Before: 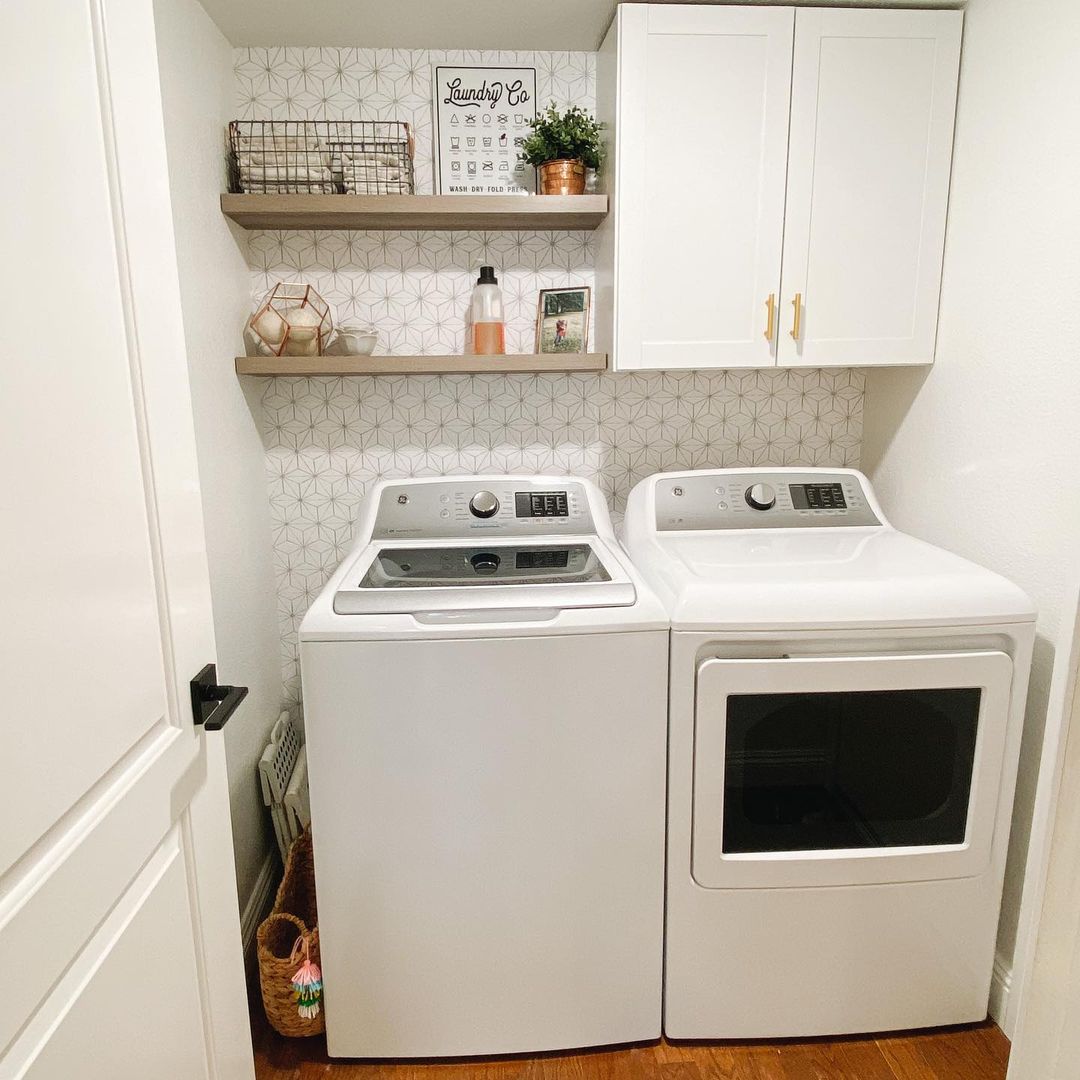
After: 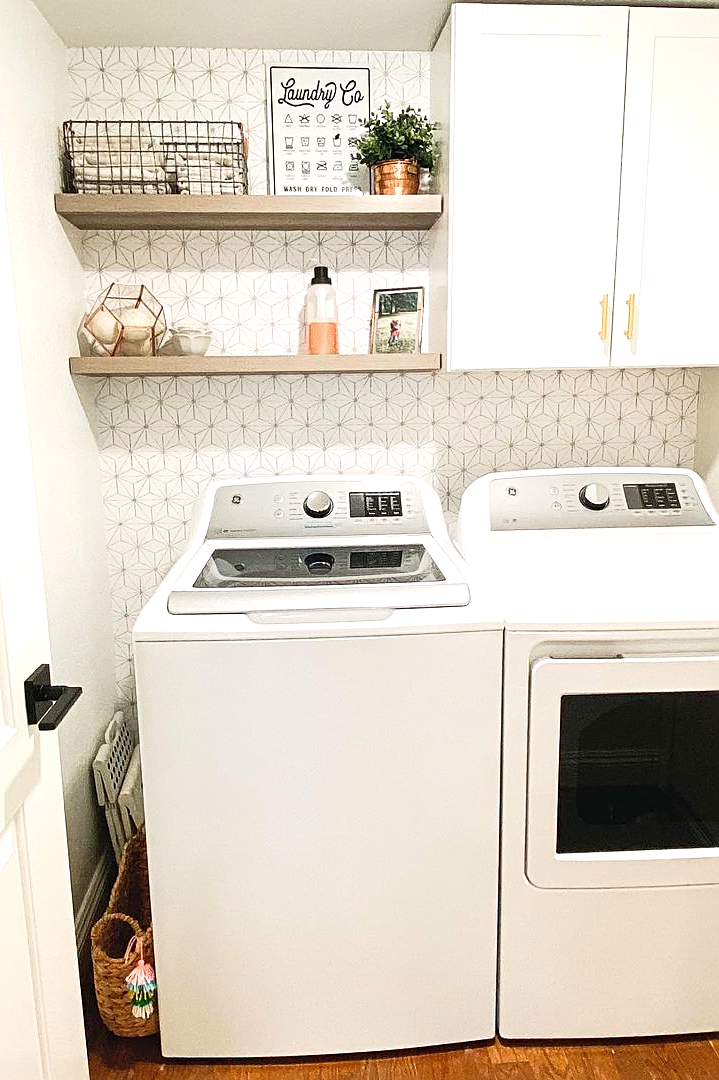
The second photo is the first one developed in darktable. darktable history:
sharpen: on, module defaults
exposure: exposure 0.485 EV, compensate highlight preservation false
shadows and highlights: shadows 0, highlights 40
crop: left 15.419%, right 17.914%
